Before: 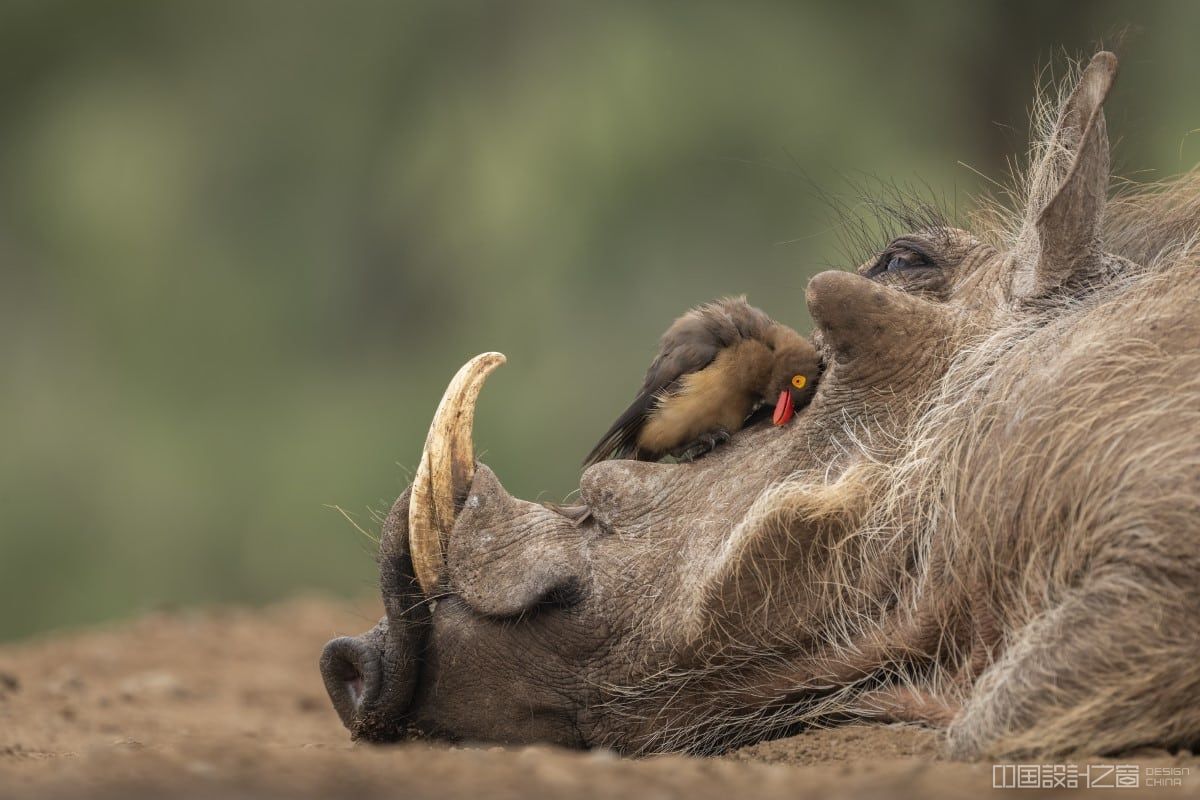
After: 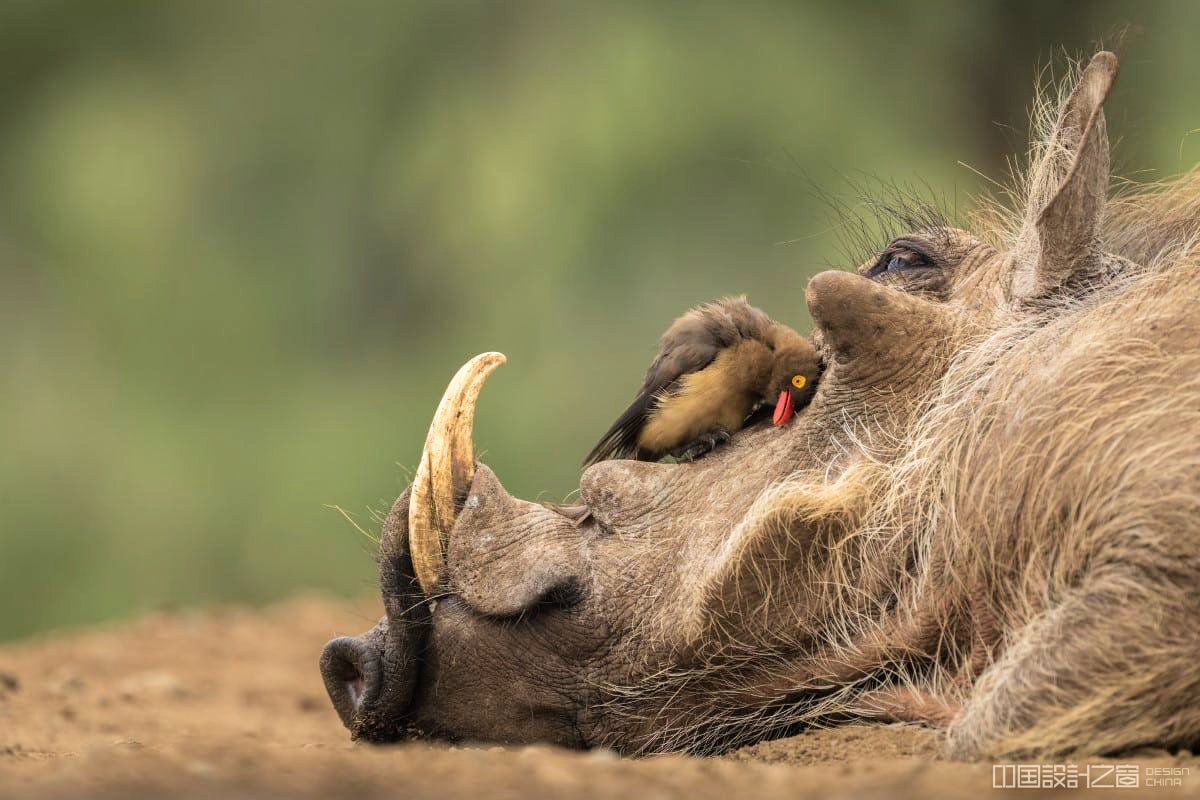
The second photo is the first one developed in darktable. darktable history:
velvia: strength 39.52%
tone curve: curves: ch0 [(0, 0) (0.004, 0.001) (0.133, 0.112) (0.325, 0.362) (0.832, 0.893) (1, 1)]
